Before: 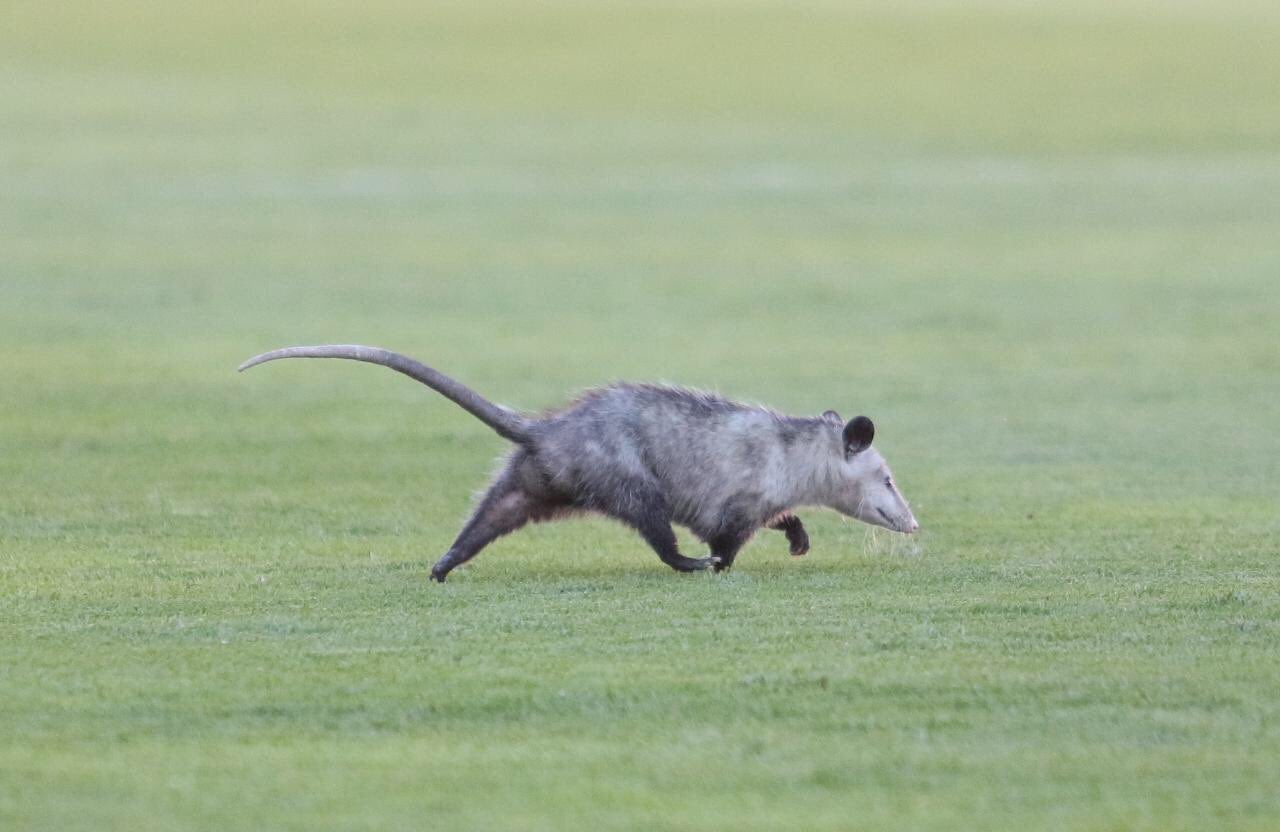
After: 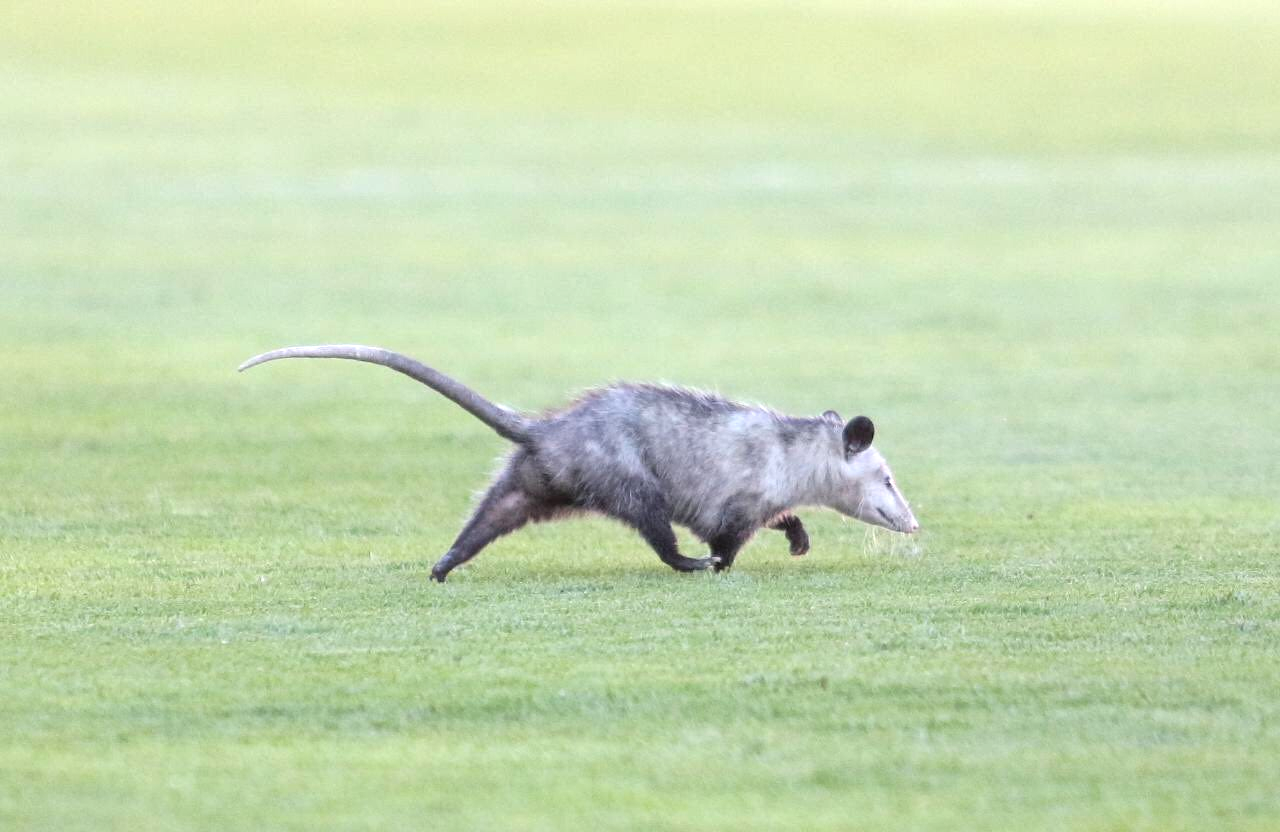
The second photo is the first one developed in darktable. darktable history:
tone equalizer: -8 EV -0.787 EV, -7 EV -0.713 EV, -6 EV -0.569 EV, -5 EV -0.404 EV, -3 EV 0.394 EV, -2 EV 0.6 EV, -1 EV 0.697 EV, +0 EV 0.745 EV, mask exposure compensation -0.499 EV
